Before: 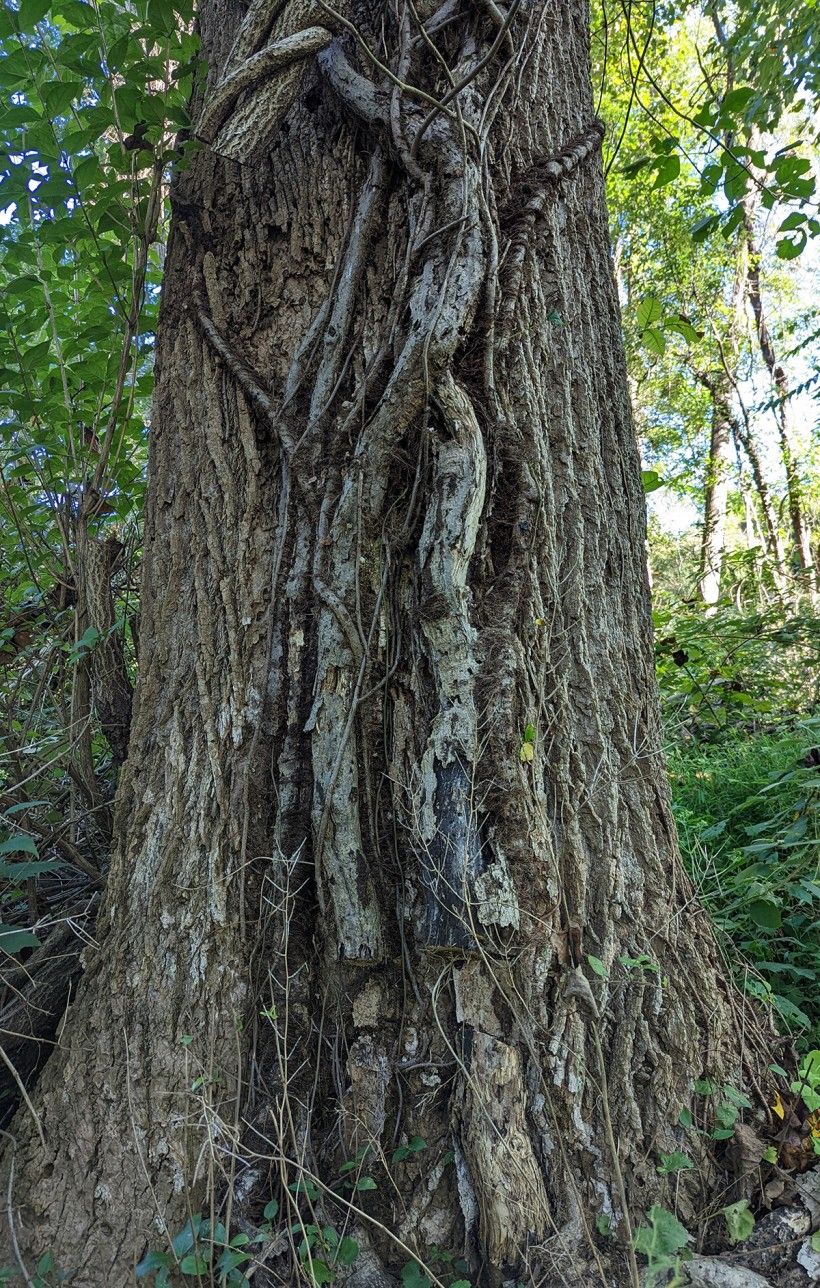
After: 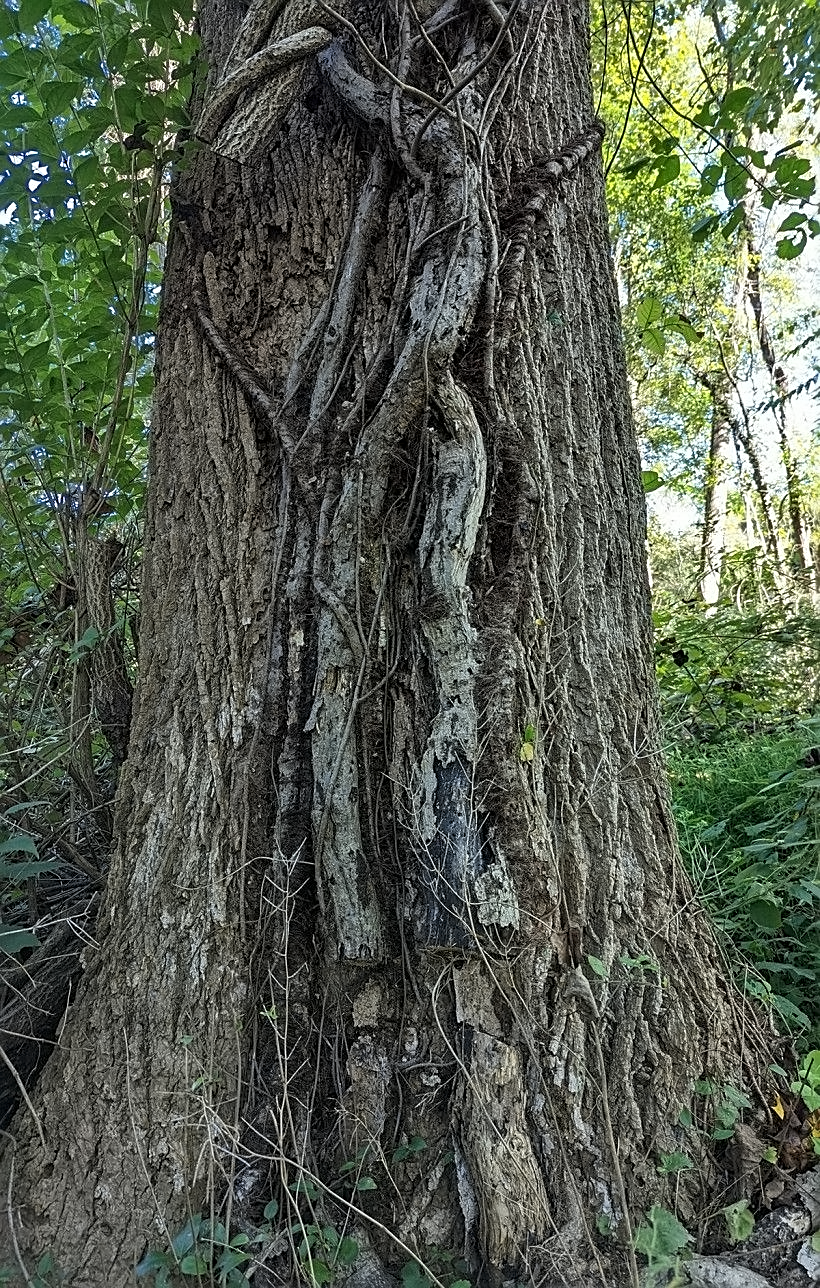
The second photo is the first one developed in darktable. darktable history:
levels: mode automatic
sharpen: on, module defaults
contrast equalizer: y [[0.5 ×6], [0.5 ×6], [0.5 ×6], [0 ×6], [0, 0.039, 0.251, 0.29, 0.293, 0.292]]
